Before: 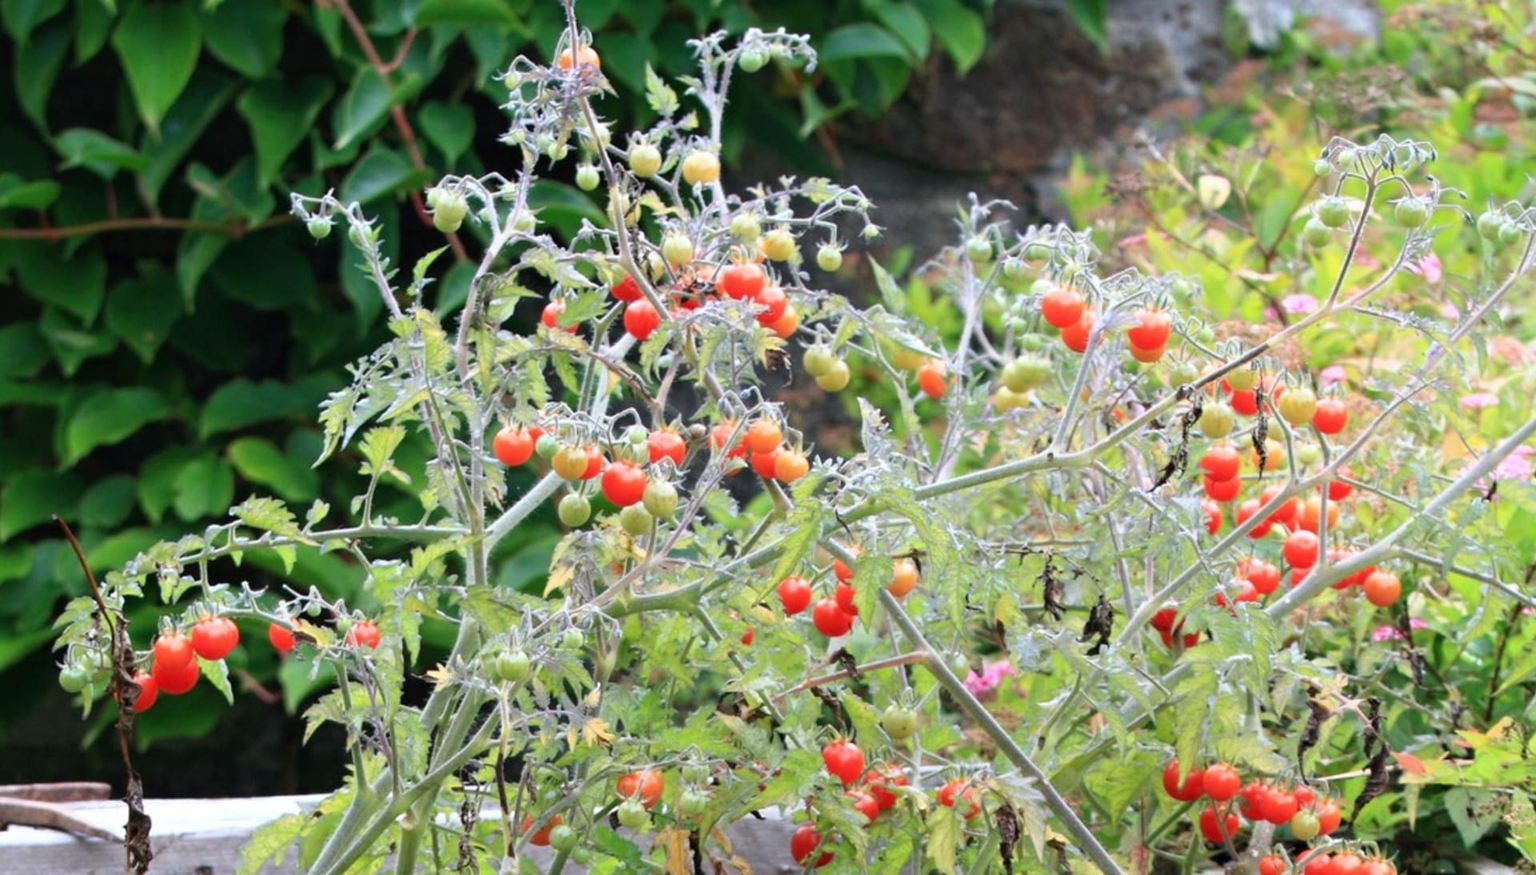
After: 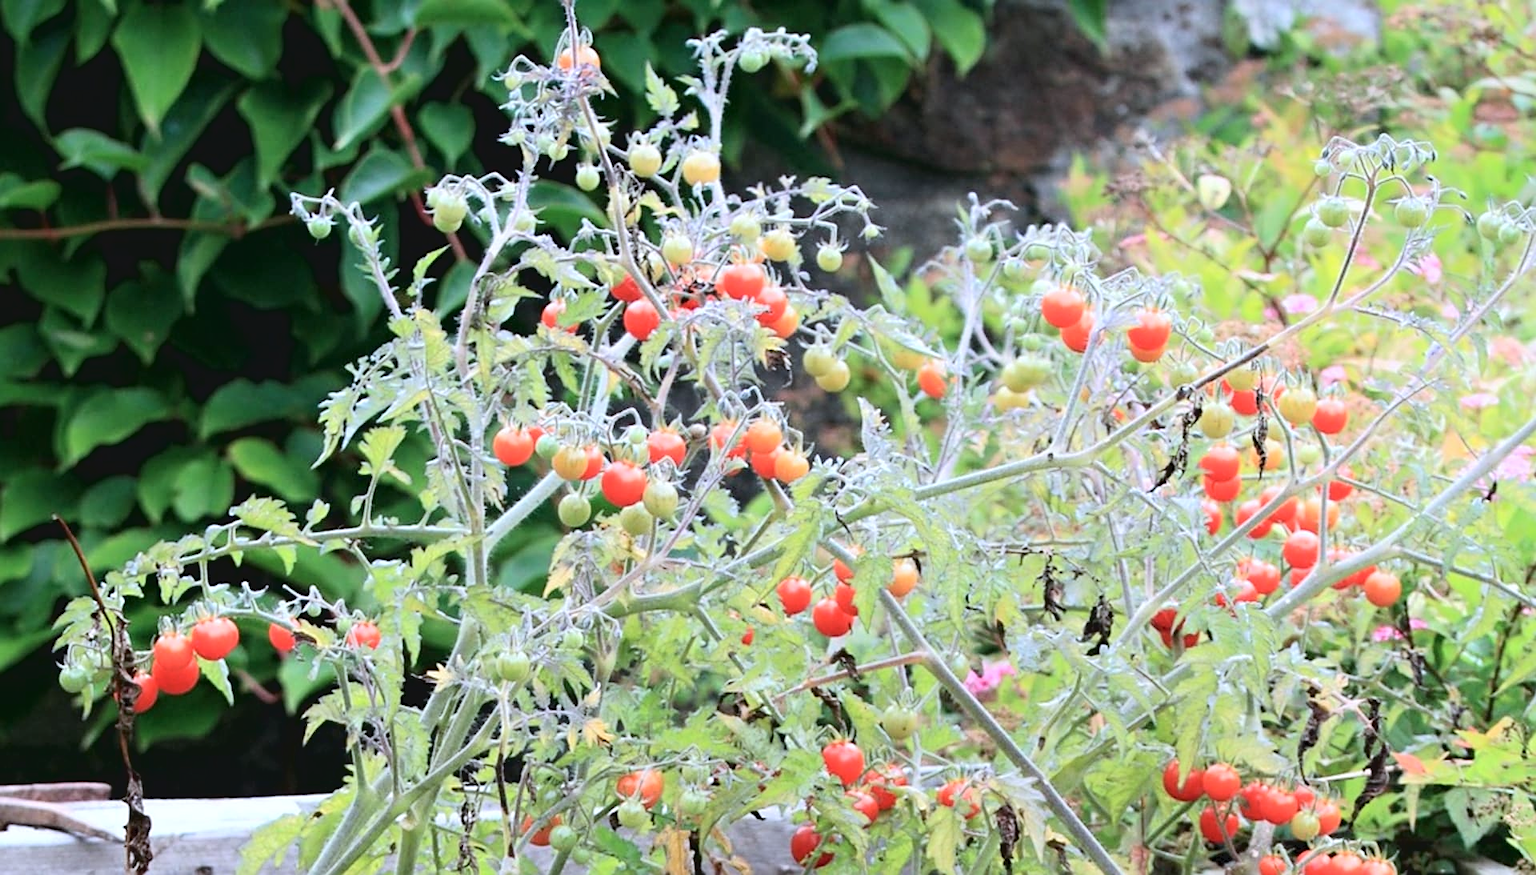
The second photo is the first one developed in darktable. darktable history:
color correction: highlights a* -0.771, highlights b* -8.28
sharpen: on, module defaults
tone curve: curves: ch0 [(0, 0) (0.003, 0.059) (0.011, 0.059) (0.025, 0.057) (0.044, 0.055) (0.069, 0.057) (0.1, 0.083) (0.136, 0.128) (0.177, 0.185) (0.224, 0.242) (0.277, 0.308) (0.335, 0.383) (0.399, 0.468) (0.468, 0.547) (0.543, 0.632) (0.623, 0.71) (0.709, 0.801) (0.801, 0.859) (0.898, 0.922) (1, 1)], color space Lab, independent channels, preserve colors none
